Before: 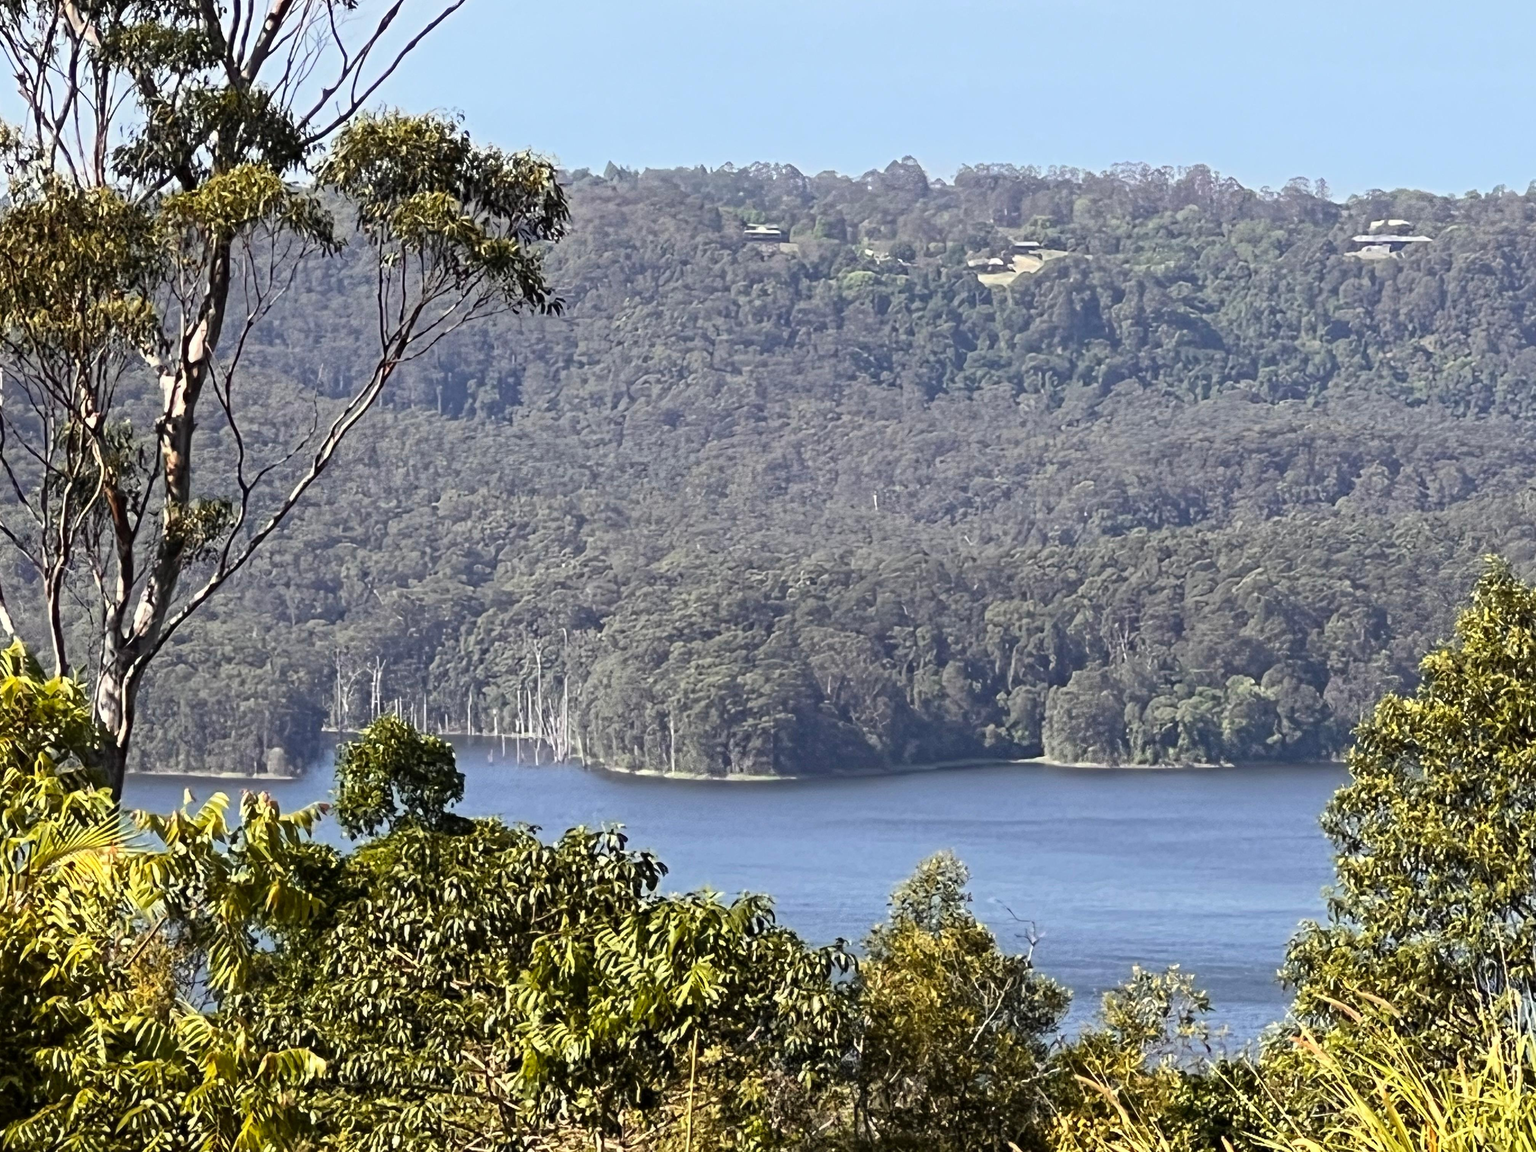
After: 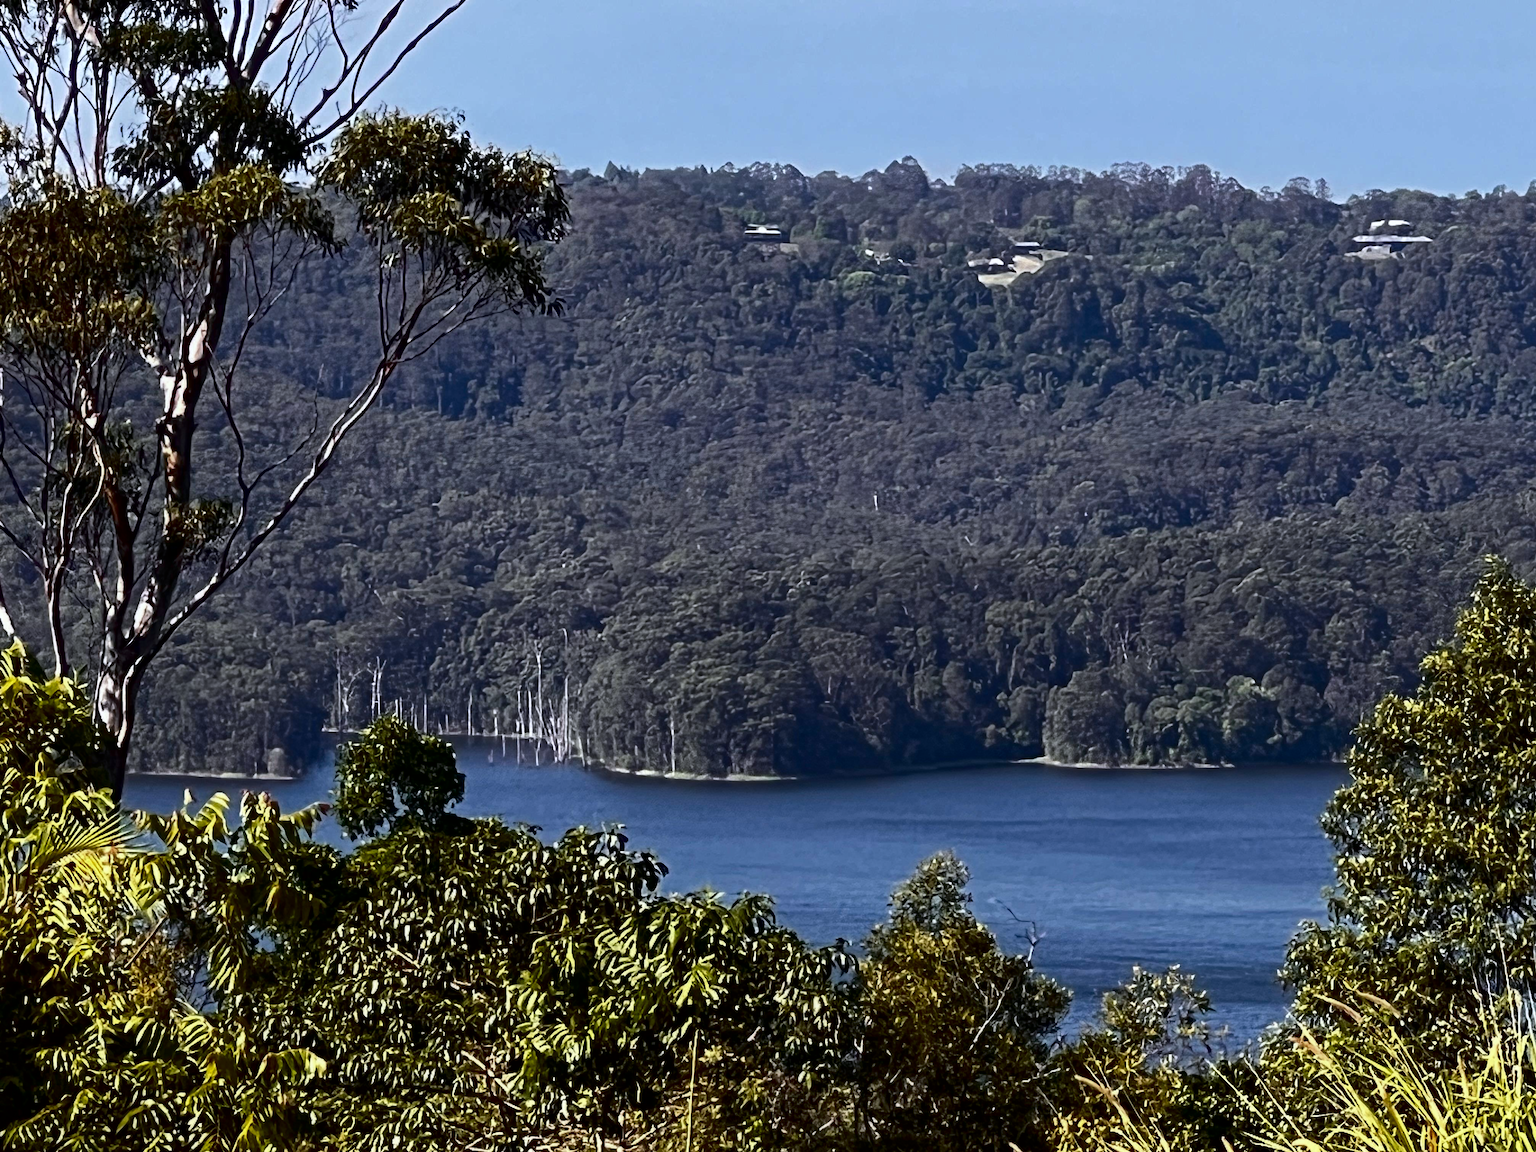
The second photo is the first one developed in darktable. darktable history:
tone equalizer: mask exposure compensation -0.49 EV
color calibration: illuminant as shot in camera, x 0.358, y 0.373, temperature 4628.91 K
contrast brightness saturation: brightness -0.518
